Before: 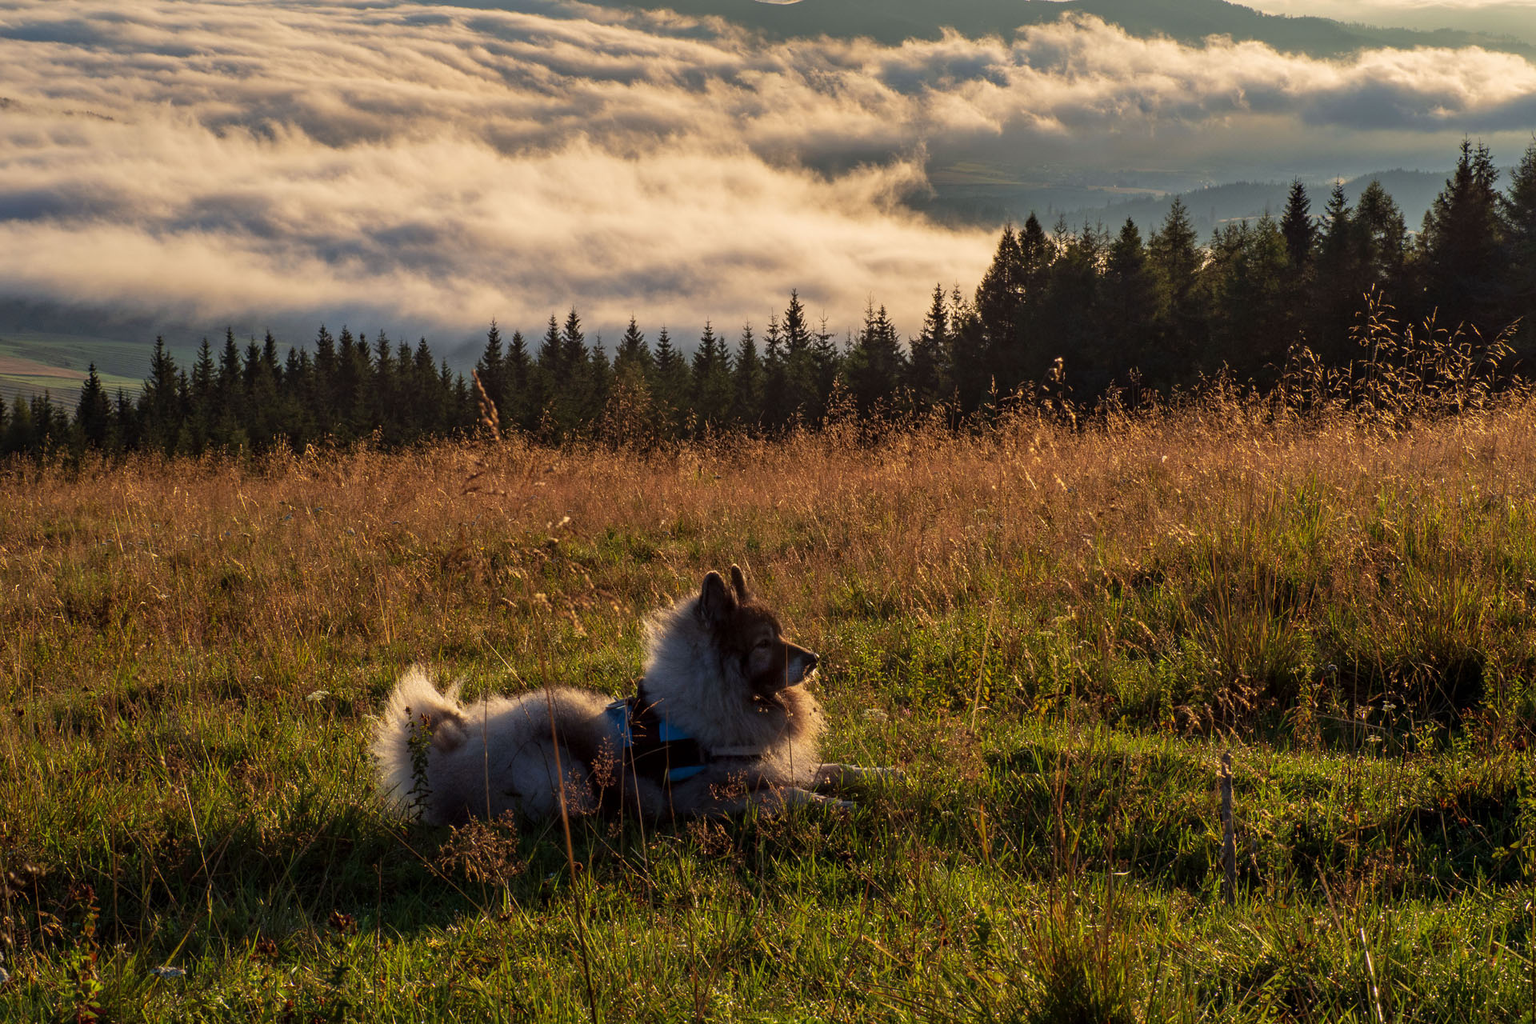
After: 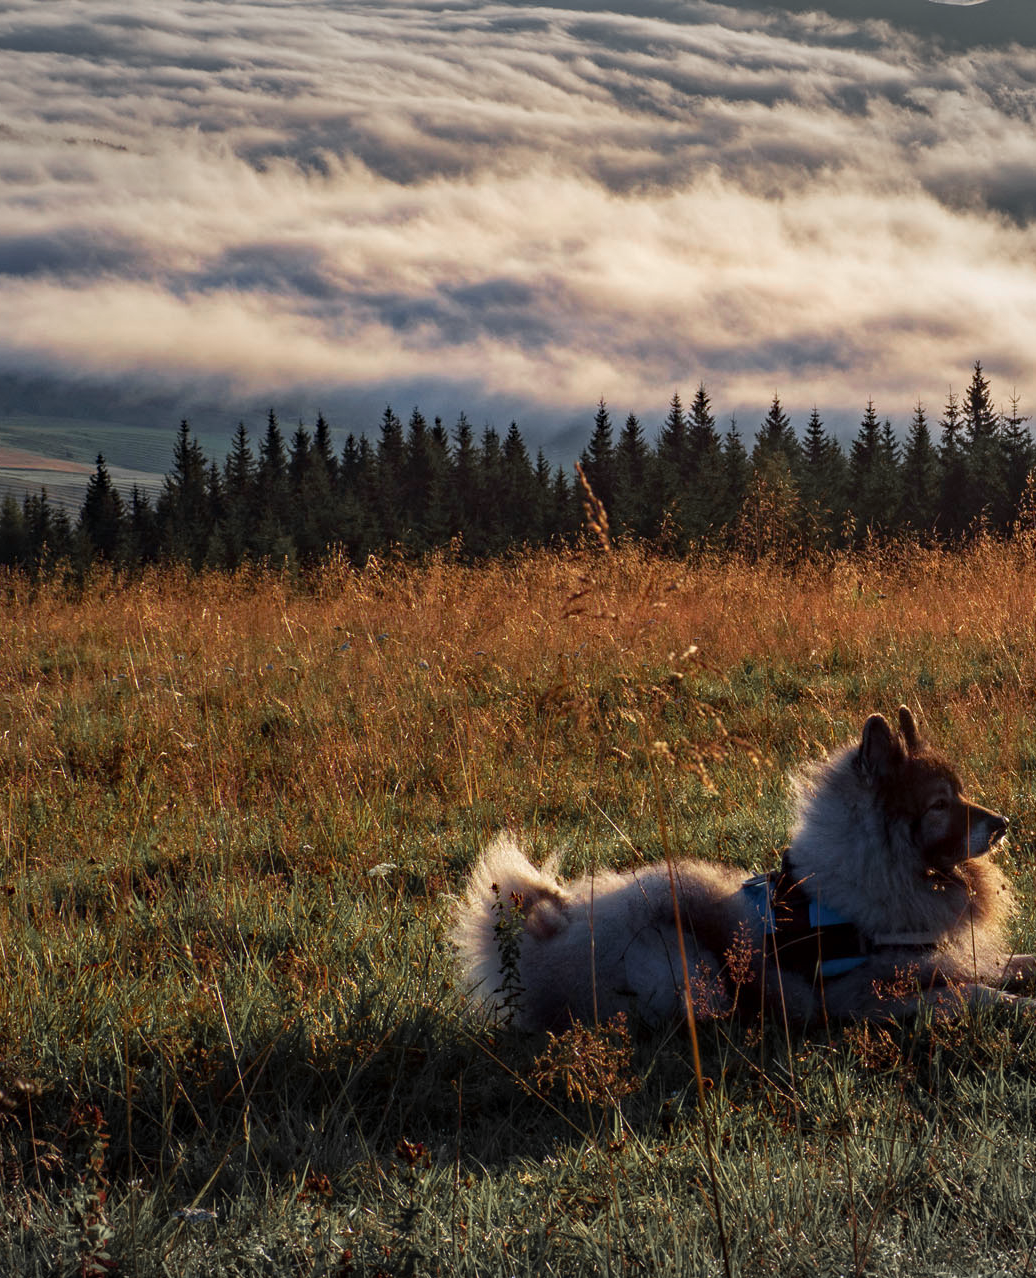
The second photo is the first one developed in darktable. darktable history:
exposure: compensate highlight preservation false
haze removal: adaptive false
color zones: curves: ch1 [(0, 0.679) (0.143, 0.647) (0.286, 0.261) (0.378, -0.011) (0.571, 0.396) (0.714, 0.399) (0.857, 0.406) (1, 0.679)]
crop: left 0.8%, right 45.234%, bottom 0.079%
color calibration: x 0.372, y 0.386, temperature 4286.3 K, saturation algorithm version 1 (2020)
shadows and highlights: shadows -12.01, white point adjustment 4.13, highlights 29.12, shadows color adjustment 99.16%, highlights color adjustment 0.194%
vignetting: fall-off start 100.71%, brightness -0.201, center (-0.078, 0.061), width/height ratio 1.308
